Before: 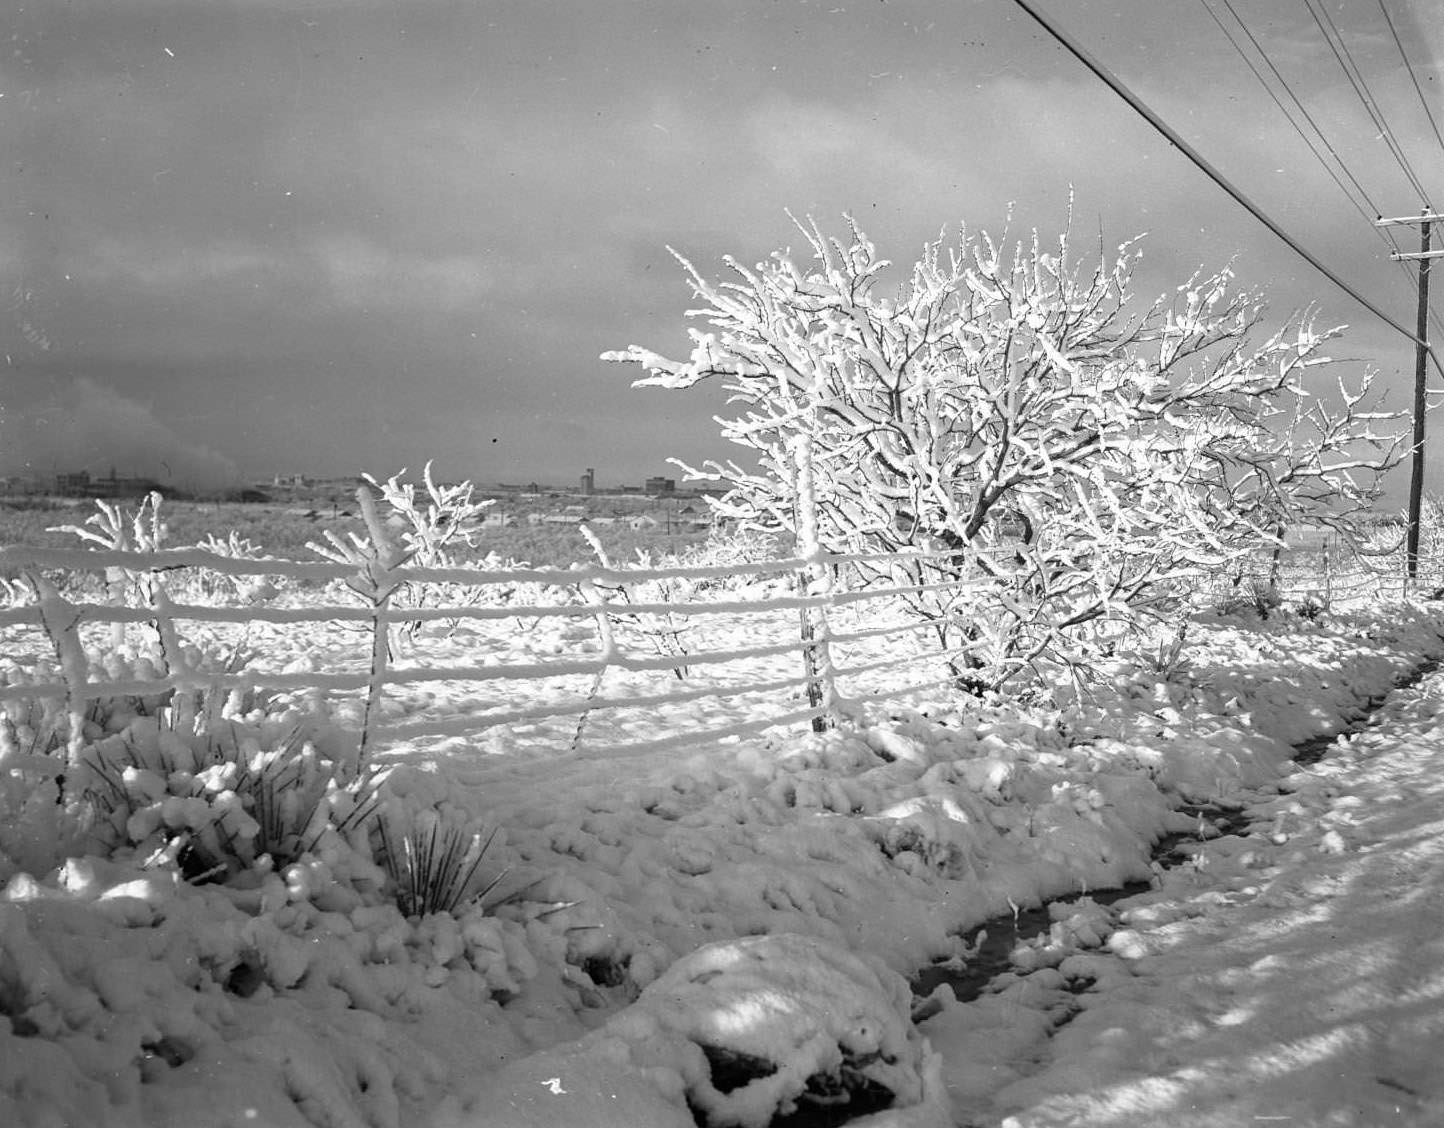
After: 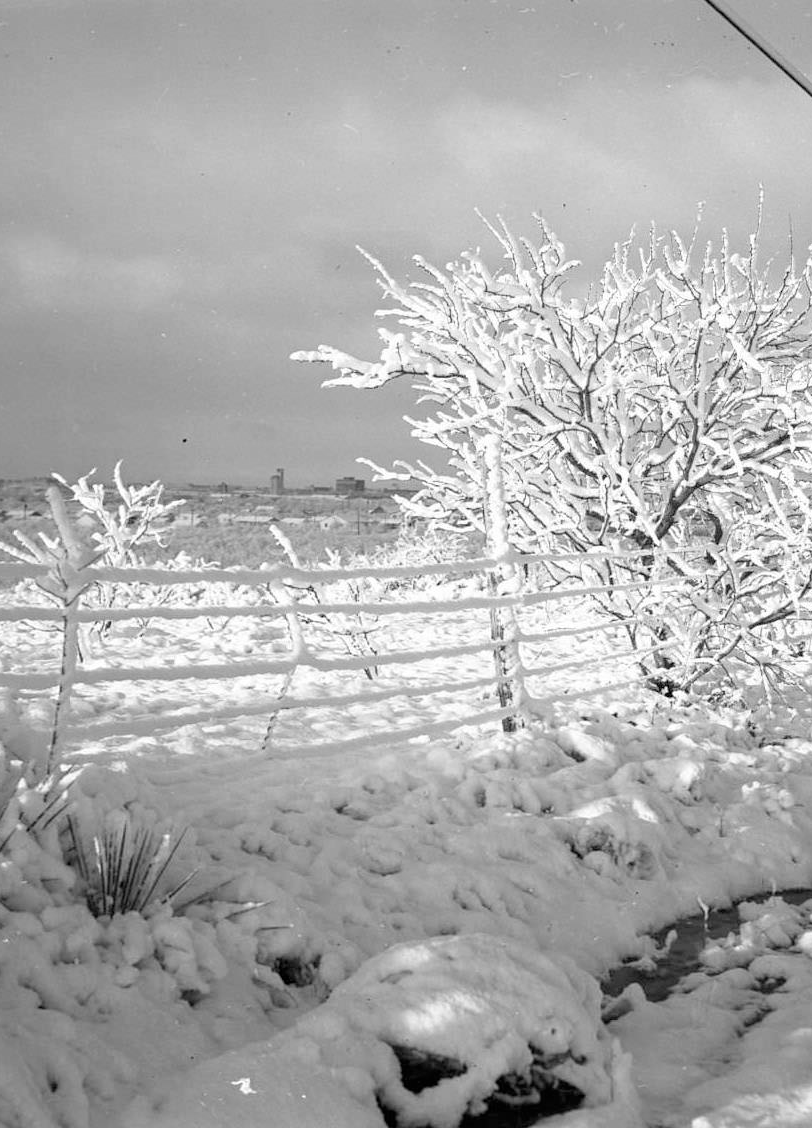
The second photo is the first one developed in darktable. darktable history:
crop: left 21.496%, right 22.254%
